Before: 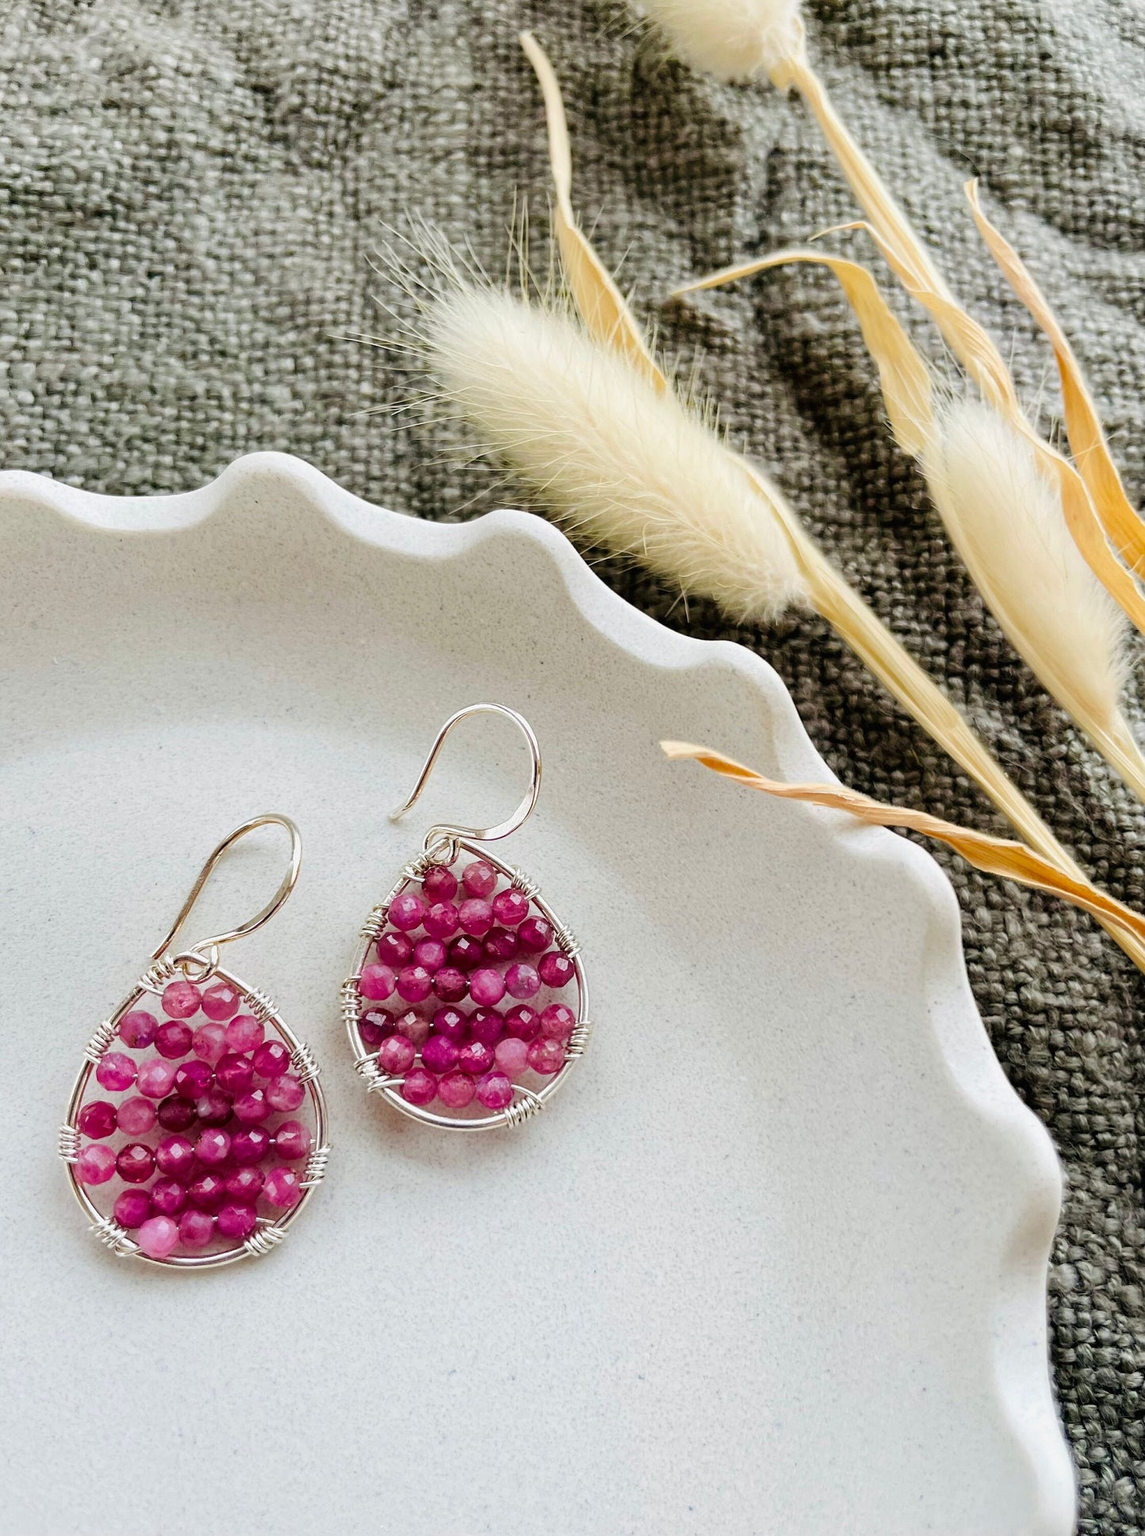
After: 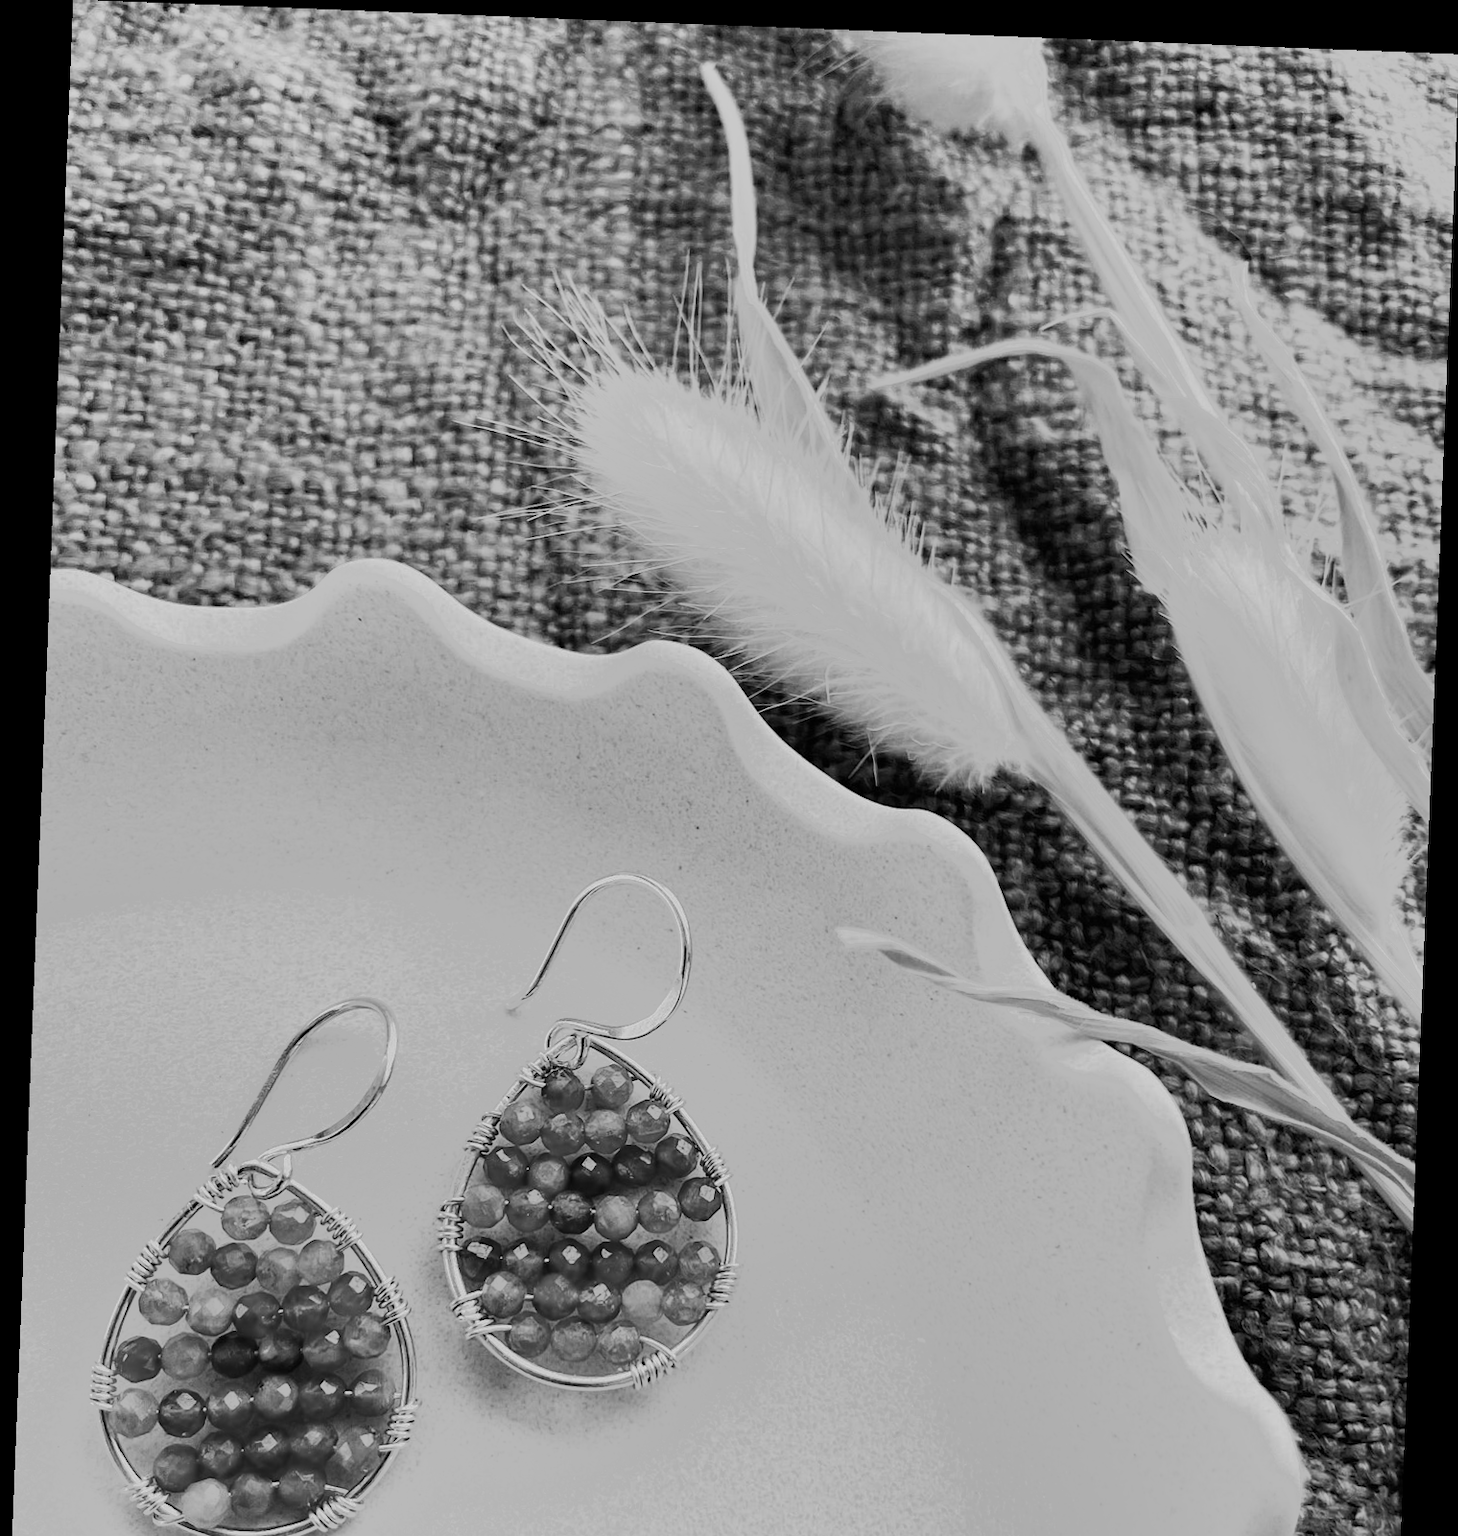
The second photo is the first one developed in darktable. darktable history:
rotate and perspective: rotation 2.27°, automatic cropping off
color calibration: output gray [0.22, 0.42, 0.37, 0], gray › normalize channels true, illuminant same as pipeline (D50), adaptation XYZ, x 0.346, y 0.359, gamut compression 0
tone equalizer: -7 EV -0.63 EV, -6 EV 1 EV, -5 EV -0.45 EV, -4 EV 0.43 EV, -3 EV 0.41 EV, -2 EV 0.15 EV, -1 EV -0.15 EV, +0 EV -0.39 EV, smoothing diameter 25%, edges refinement/feathering 10, preserve details guided filter
crop: bottom 19.644%
